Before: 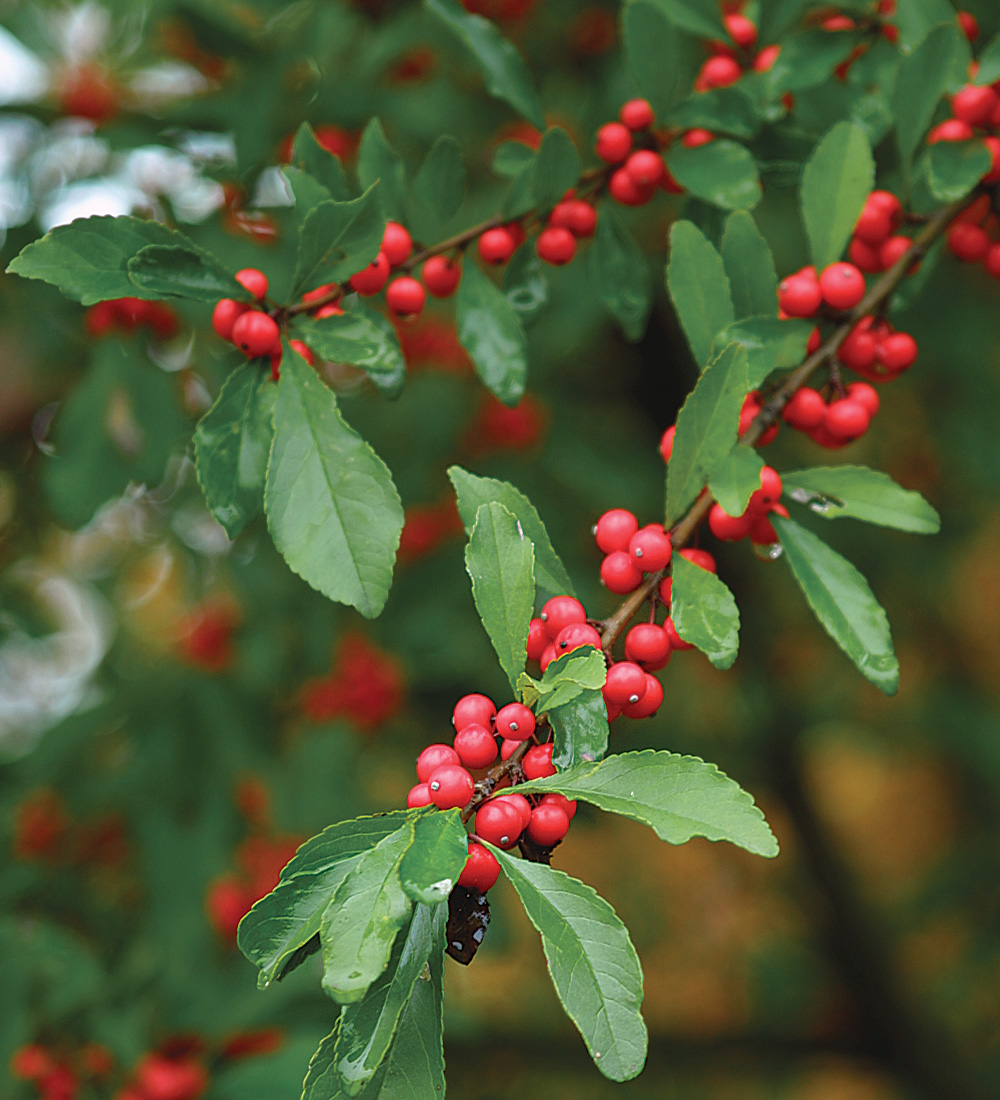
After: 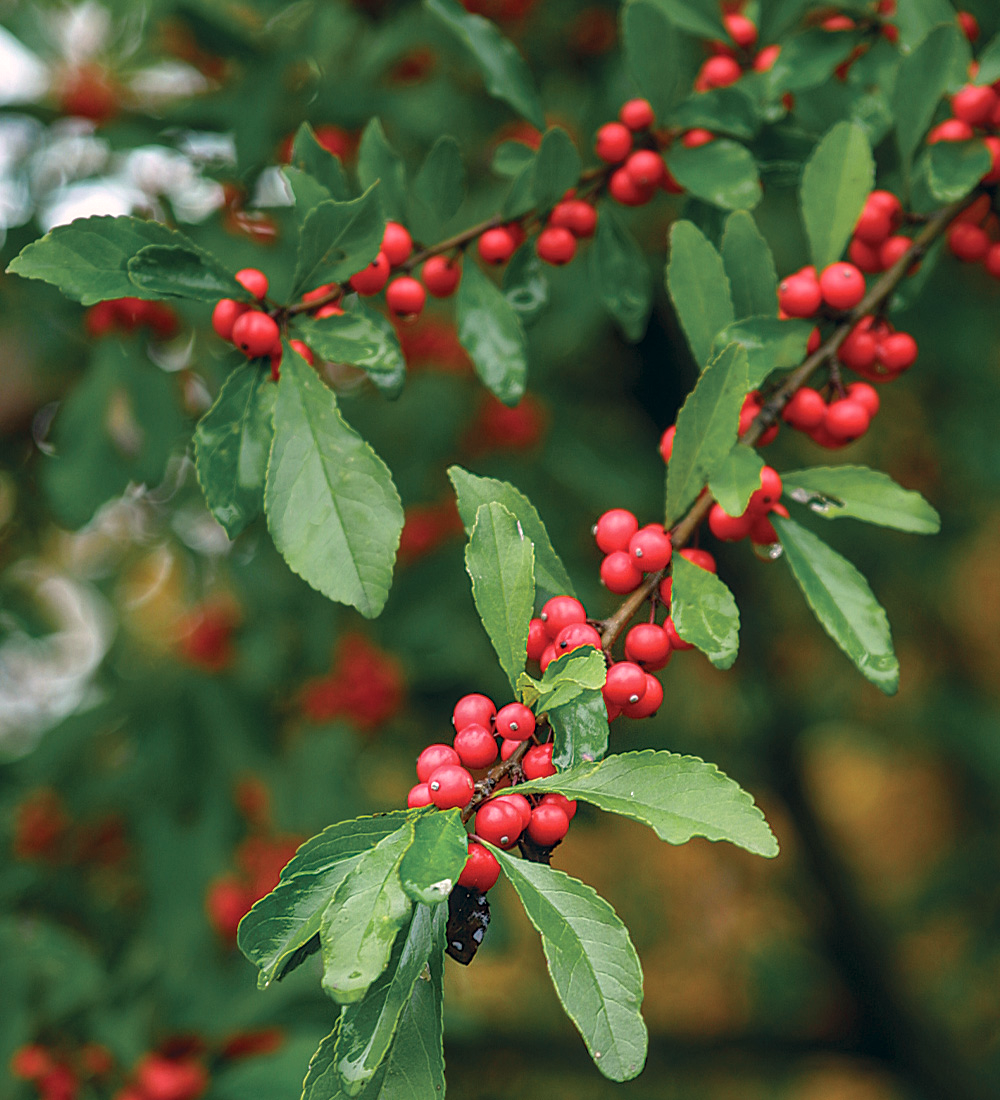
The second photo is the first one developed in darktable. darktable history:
color correction: highlights a* 5.34, highlights b* 5.28, shadows a* -4.71, shadows b* -4.99
local contrast: on, module defaults
